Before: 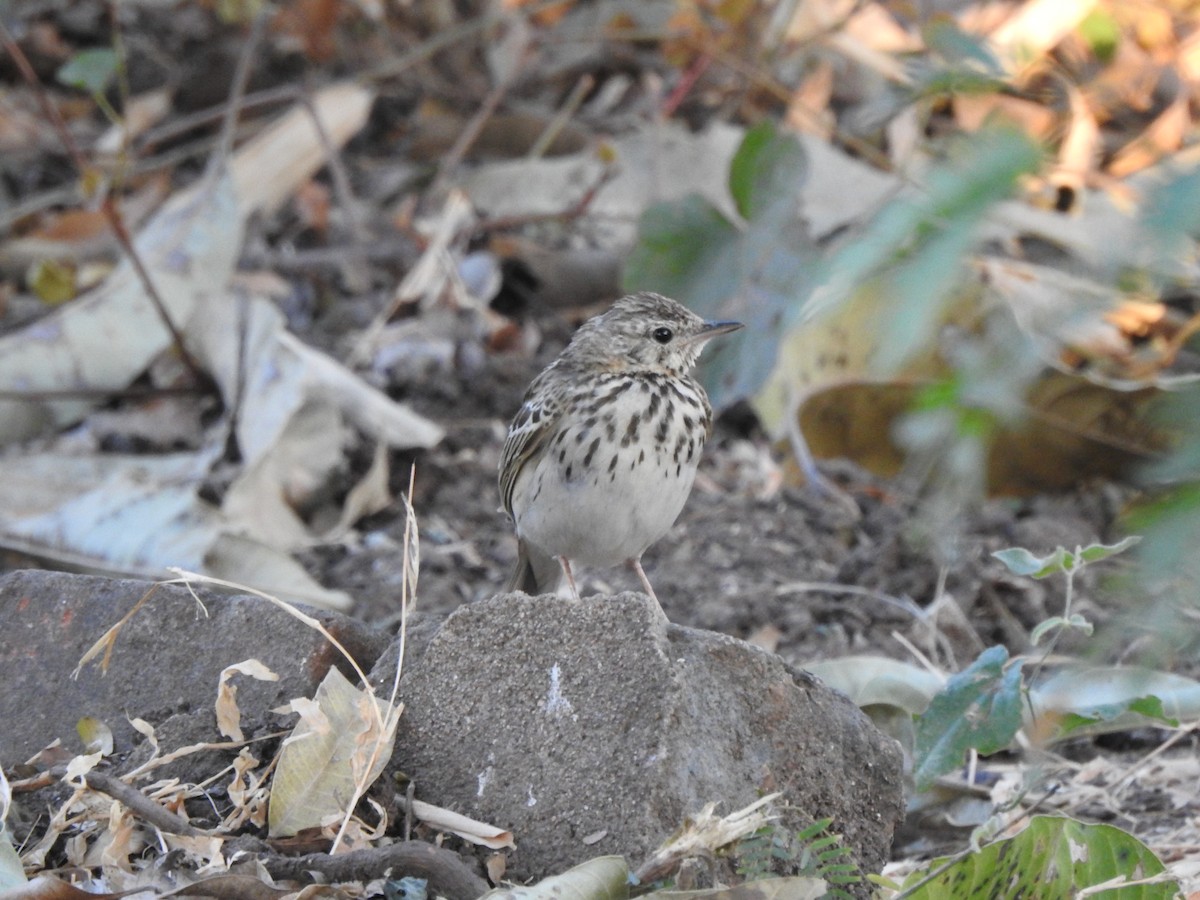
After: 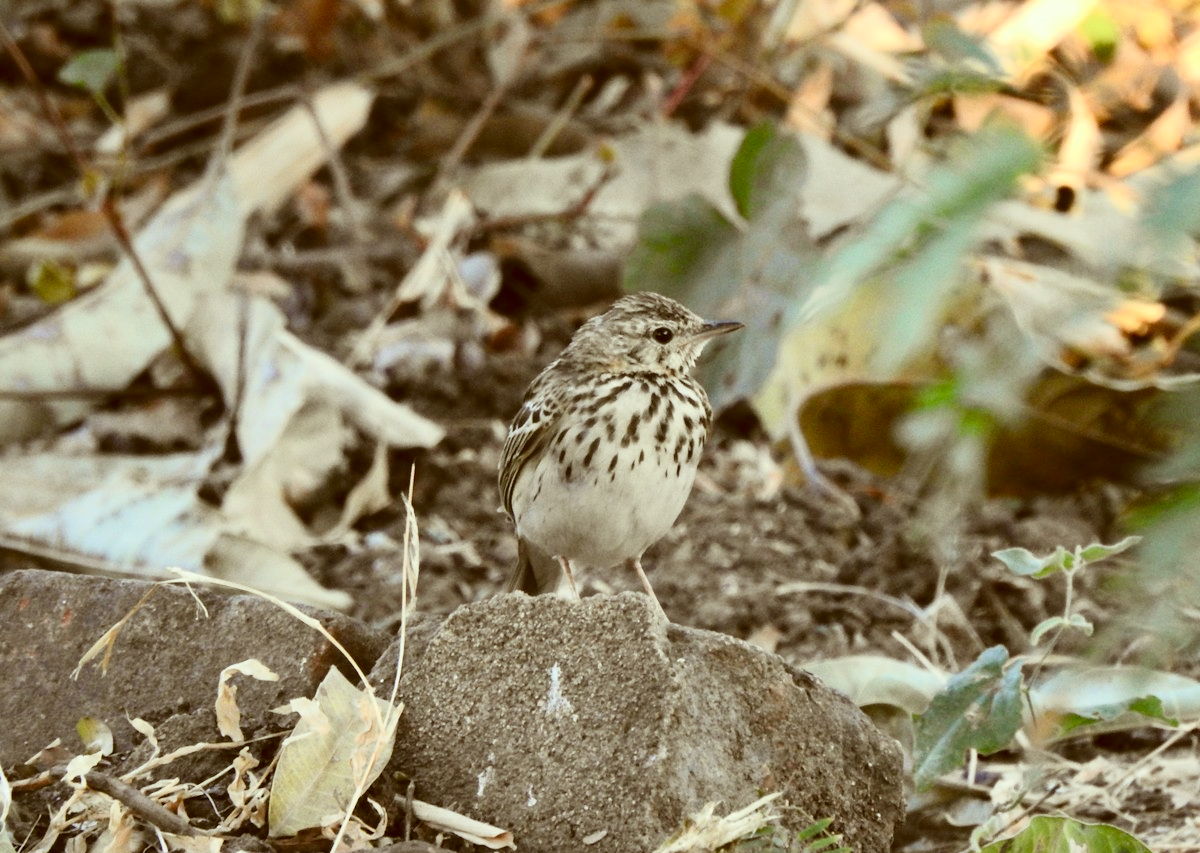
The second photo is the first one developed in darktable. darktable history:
contrast brightness saturation: contrast 0.281
color correction: highlights a* -5.56, highlights b* 9.8, shadows a* 9.35, shadows b* 25.03
crop and rotate: top 0.011%, bottom 5.179%
